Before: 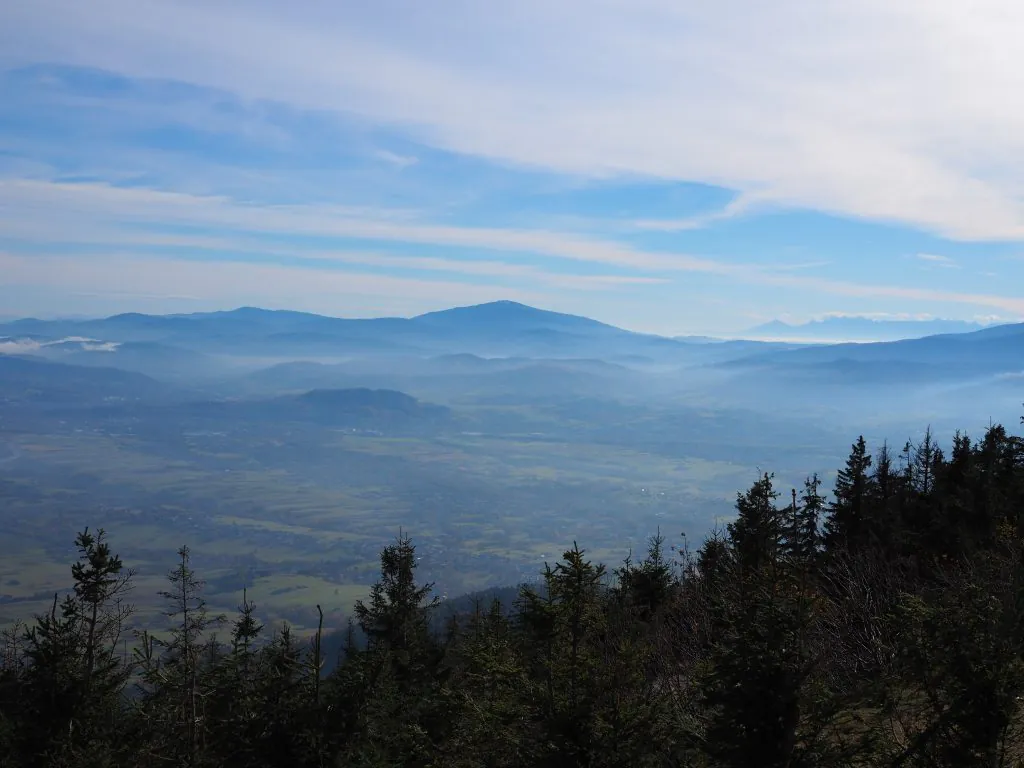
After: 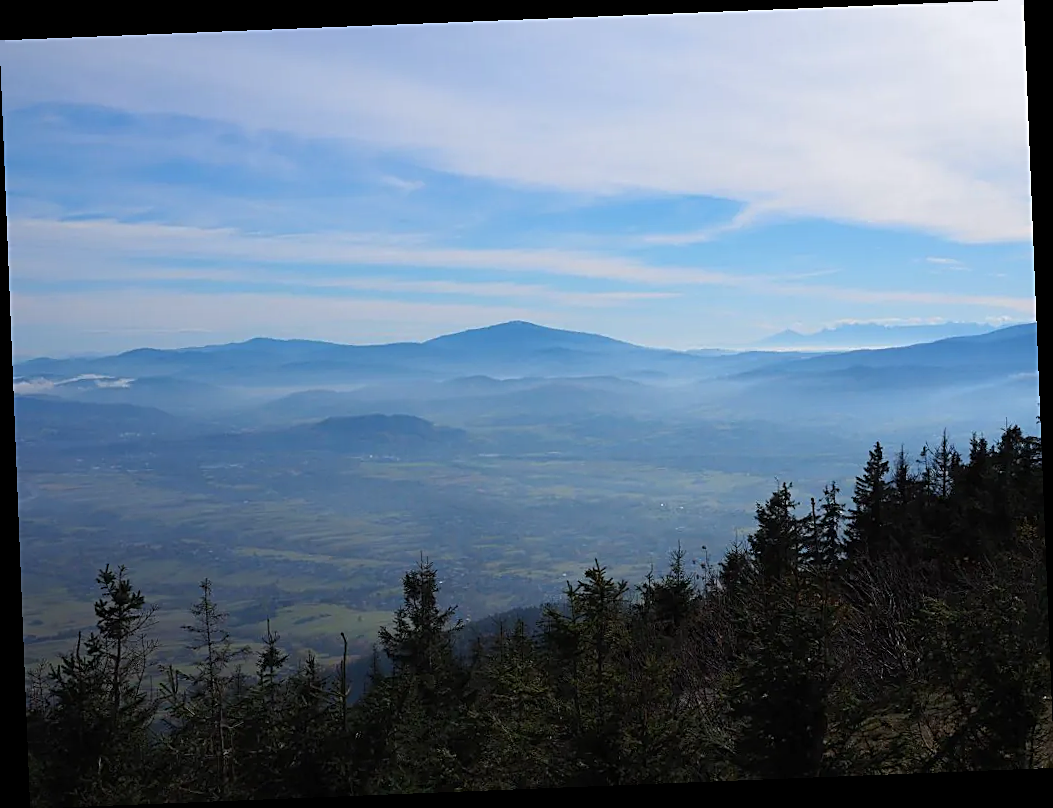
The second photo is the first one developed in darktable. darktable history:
rotate and perspective: rotation -2.29°, automatic cropping off
levels: mode automatic, black 0.023%, white 99.97%, levels [0.062, 0.494, 0.925]
sharpen: on, module defaults
white balance: red 0.988, blue 1.017
